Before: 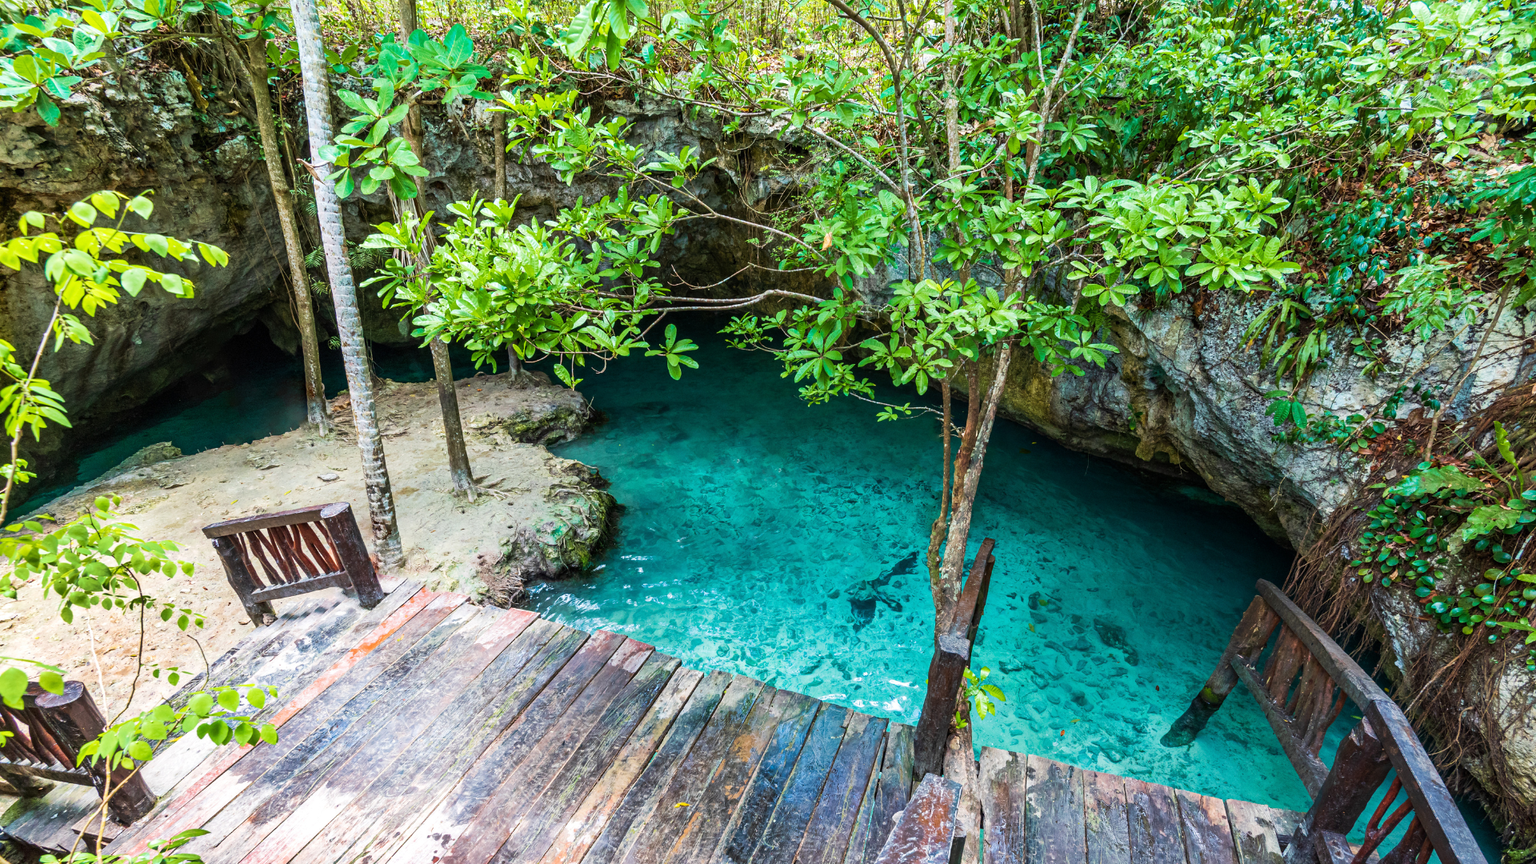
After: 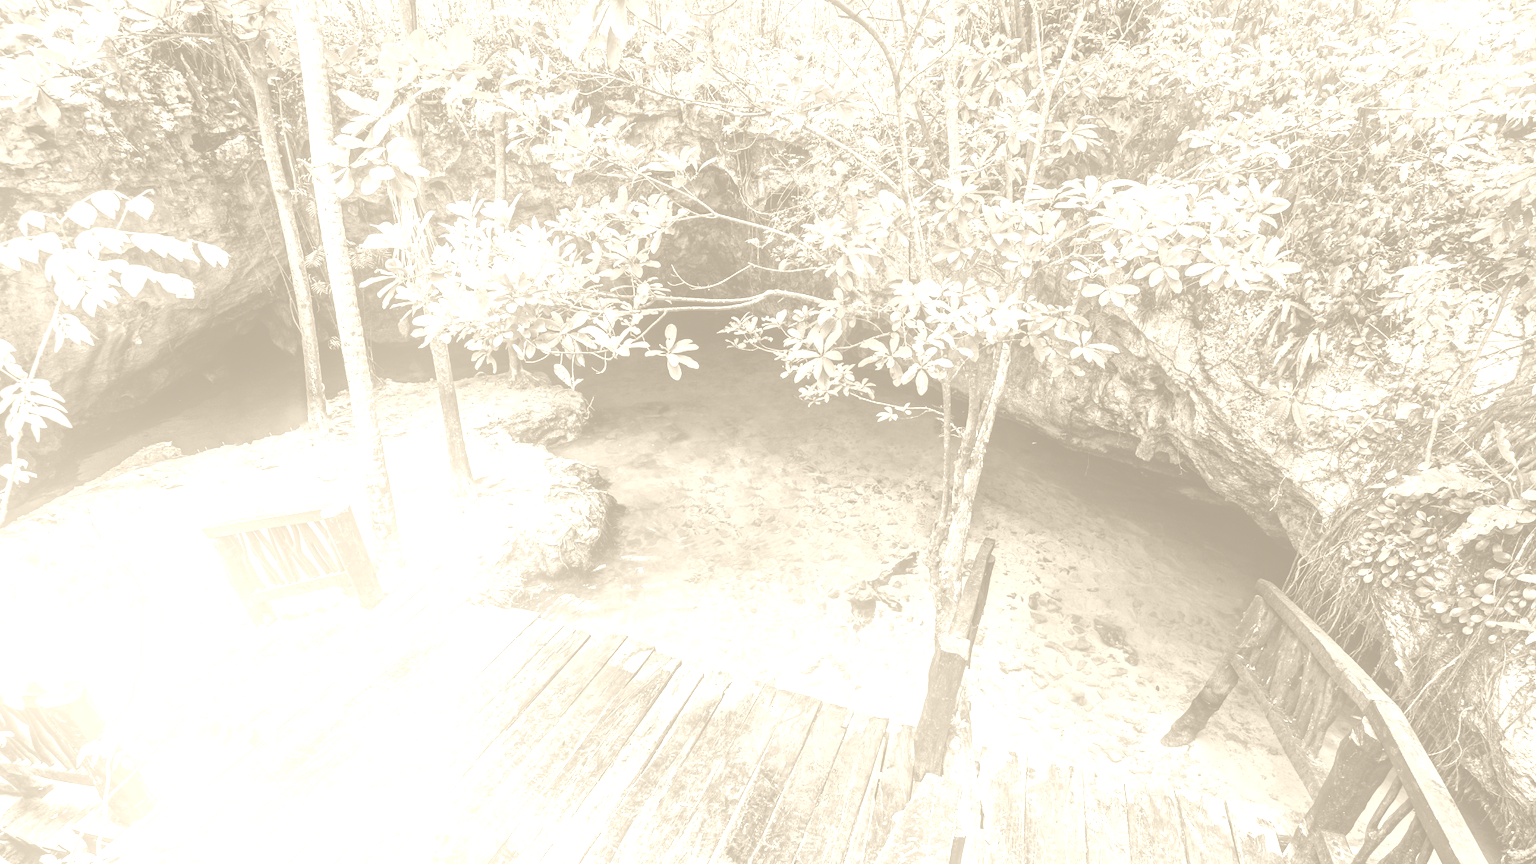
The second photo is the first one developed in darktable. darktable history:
base curve: curves: ch0 [(0, 0) (0.989, 0.992)], preserve colors none
color correction: highlights a* 19.5, highlights b* -11.53, saturation 1.69
exposure: exposure 0 EV, compensate highlight preservation false
colorize: hue 36°, saturation 71%, lightness 80.79%
tone equalizer: -8 EV -0.417 EV, -7 EV -0.389 EV, -6 EV -0.333 EV, -5 EV -0.222 EV, -3 EV 0.222 EV, -2 EV 0.333 EV, -1 EV 0.389 EV, +0 EV 0.417 EV, edges refinement/feathering 500, mask exposure compensation -1.57 EV, preserve details no
shadows and highlights: white point adjustment 0.1, highlights -70, soften with gaussian
bloom: on, module defaults
graduated density: hue 238.83°, saturation 50%
